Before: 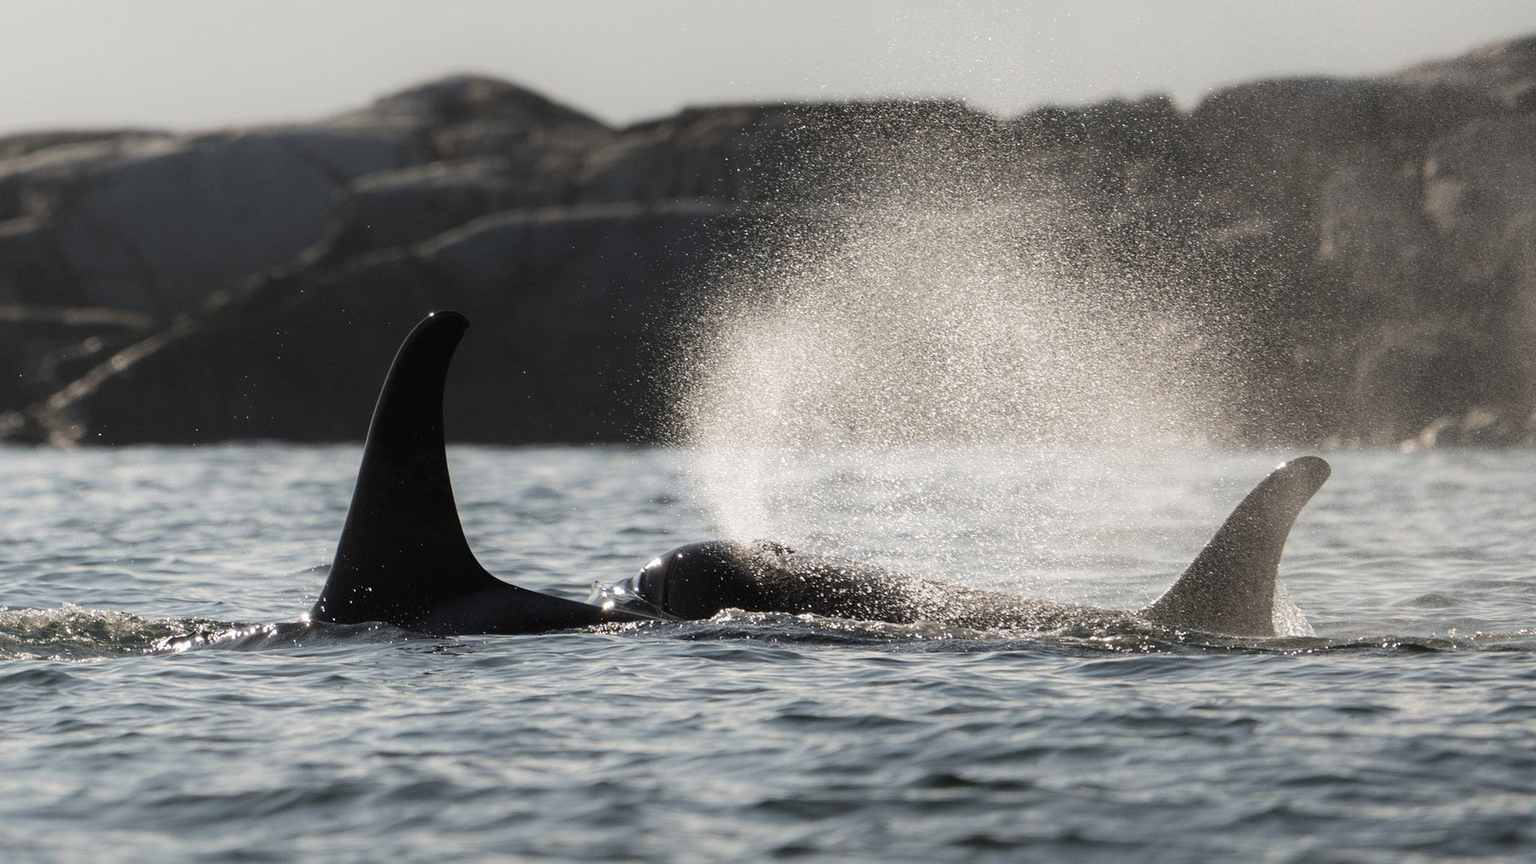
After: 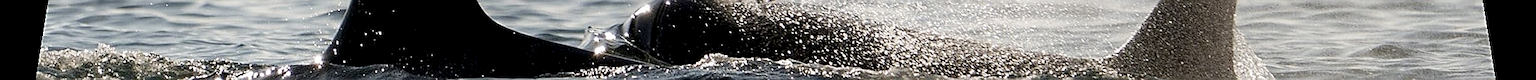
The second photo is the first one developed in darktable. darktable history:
shadows and highlights: shadows 37.27, highlights -28.18, soften with gaussian
crop and rotate: top 59.084%, bottom 30.916%
rotate and perspective: rotation 0.128°, lens shift (vertical) -0.181, lens shift (horizontal) -0.044, shear 0.001, automatic cropping off
sharpen: radius 1.4, amount 1.25, threshold 0.7
contrast brightness saturation: contrast 0.1, saturation -0.3
velvia: on, module defaults
color balance rgb: perceptual saturation grading › global saturation 20%, perceptual saturation grading › highlights -25%, perceptual saturation grading › shadows 25%
exposure: black level correction 0.01, exposure 0.011 EV, compensate highlight preservation false
